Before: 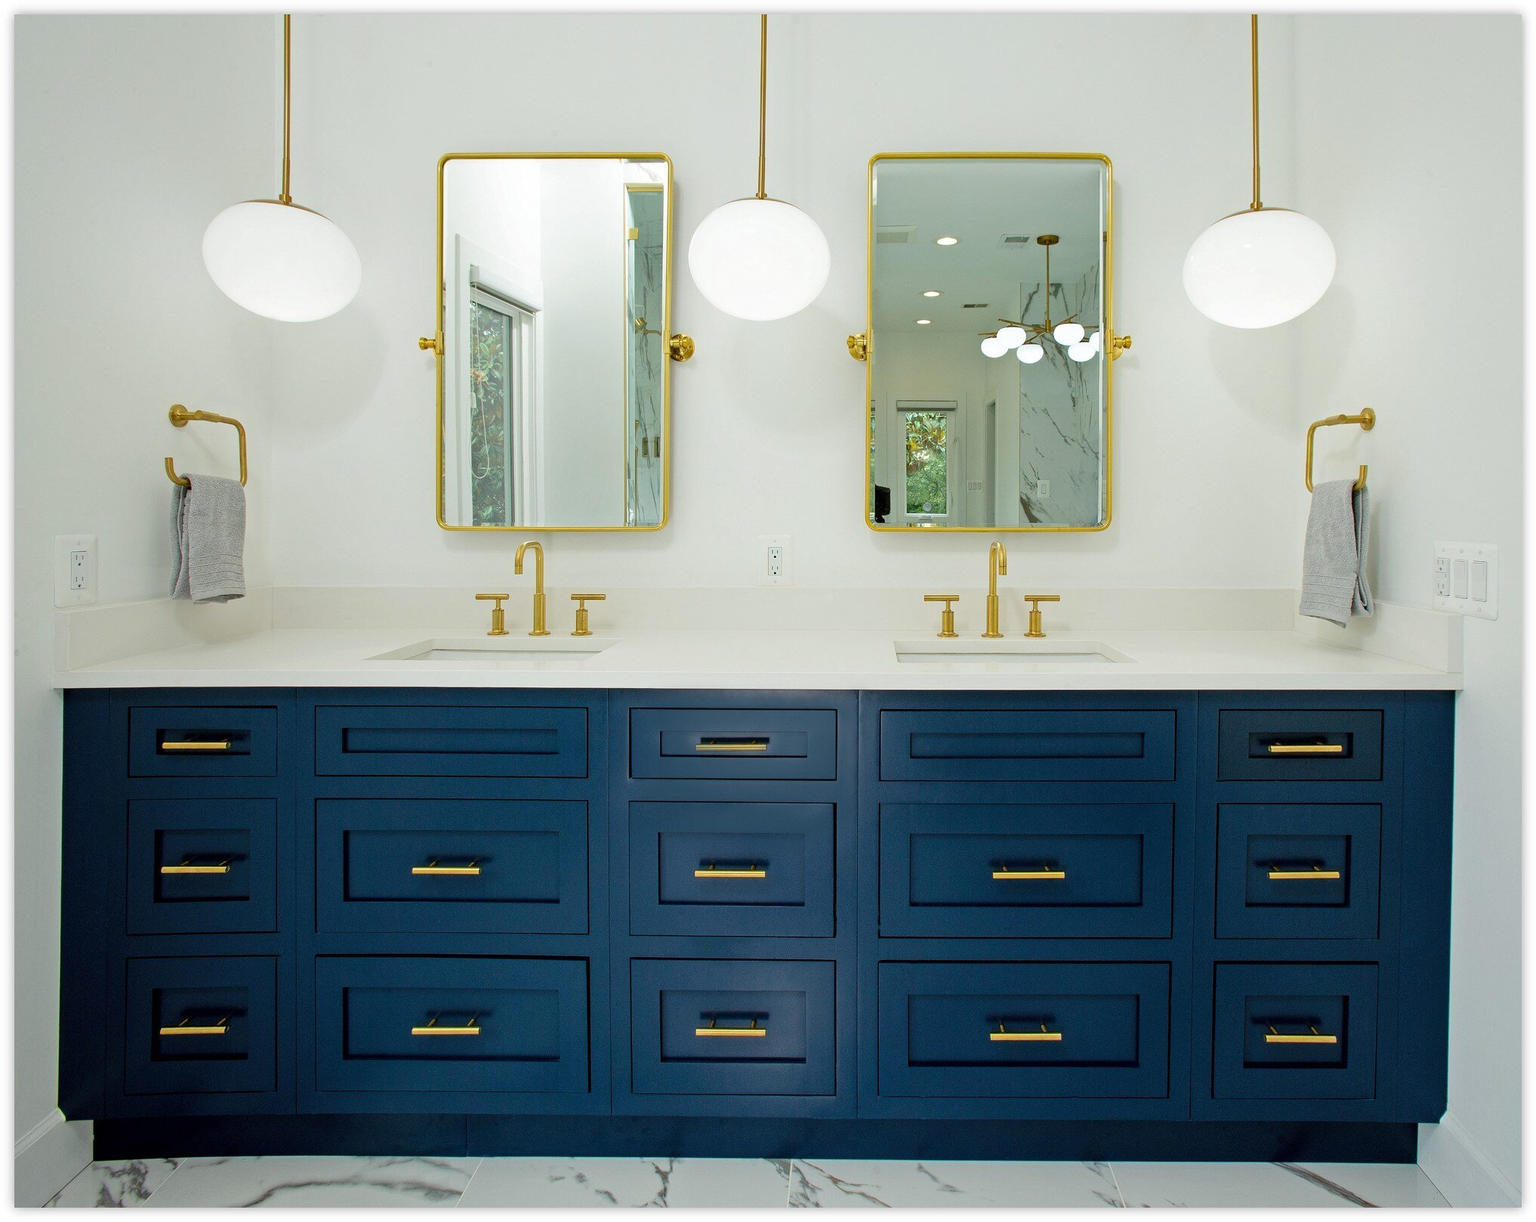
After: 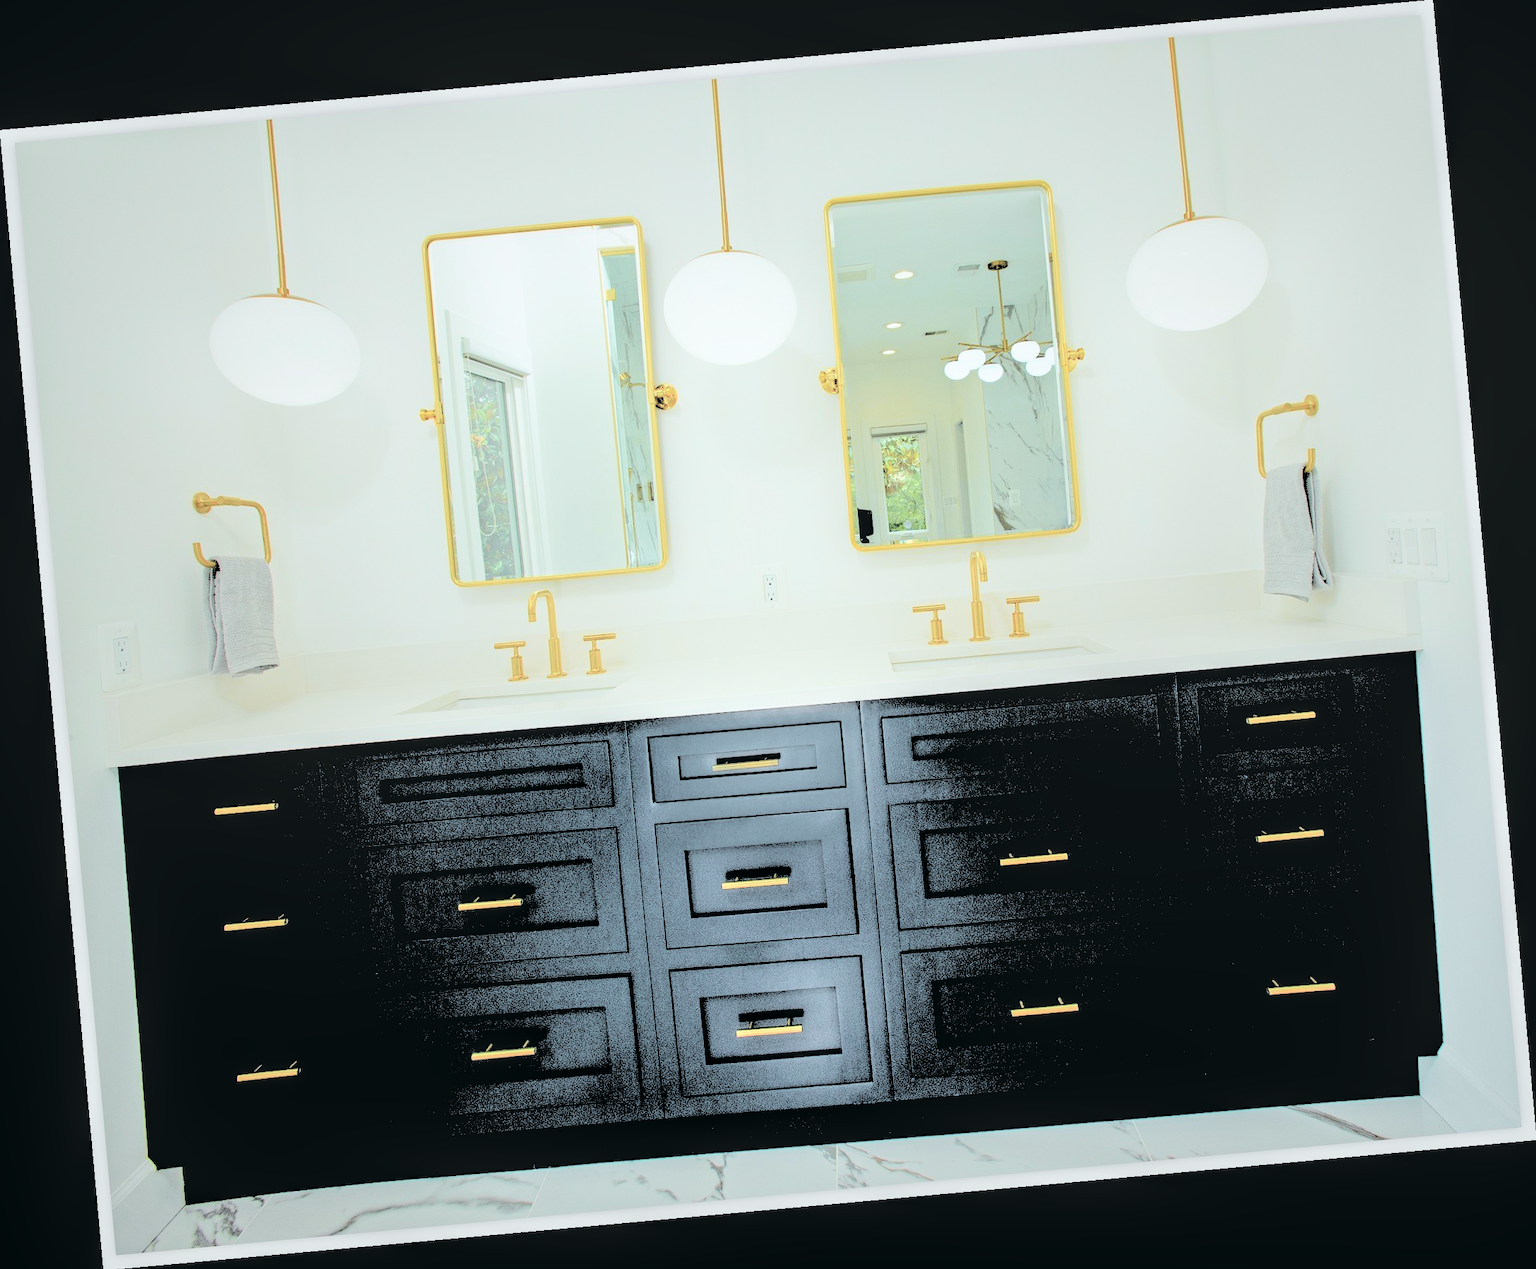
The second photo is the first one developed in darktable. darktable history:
local contrast: on, module defaults
tone curve: curves: ch0 [(0, 0) (0.081, 0.044) (0.192, 0.125) (0.283, 0.238) (0.416, 0.449) (0.495, 0.524) (0.686, 0.743) (0.826, 0.865) (0.978, 0.988)]; ch1 [(0, 0) (0.161, 0.092) (0.35, 0.33) (0.392, 0.392) (0.427, 0.426) (0.479, 0.472) (0.505, 0.497) (0.521, 0.514) (0.547, 0.568) (0.579, 0.597) (0.625, 0.627) (0.678, 0.733) (1, 1)]; ch2 [(0, 0) (0.346, 0.362) (0.404, 0.427) (0.502, 0.495) (0.531, 0.523) (0.549, 0.554) (0.582, 0.596) (0.629, 0.642) (0.717, 0.678) (1, 1)], color space Lab, independent channels, preserve colors none
tone equalizer: on, module defaults
rotate and perspective: rotation -5.2°, automatic cropping off
rgb levels: levels [[0.034, 0.472, 0.904], [0, 0.5, 1], [0, 0.5, 1]]
contrast brightness saturation: brightness 1
